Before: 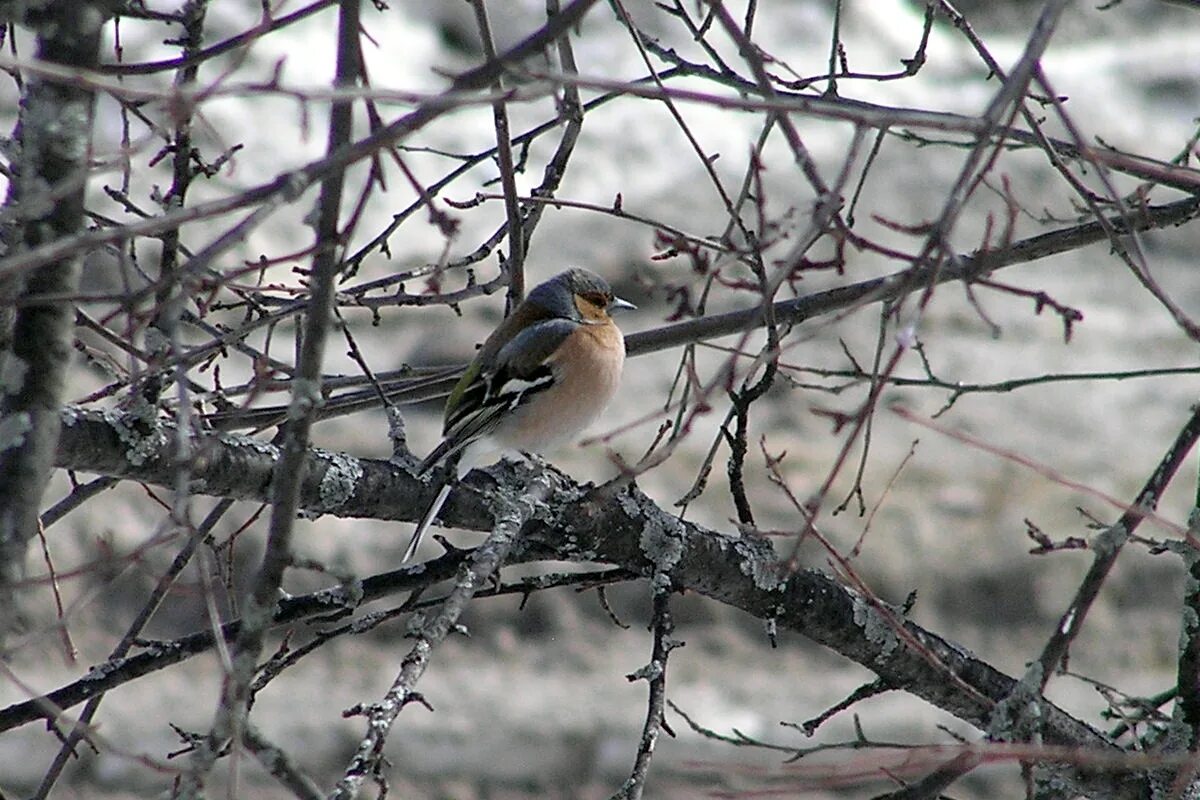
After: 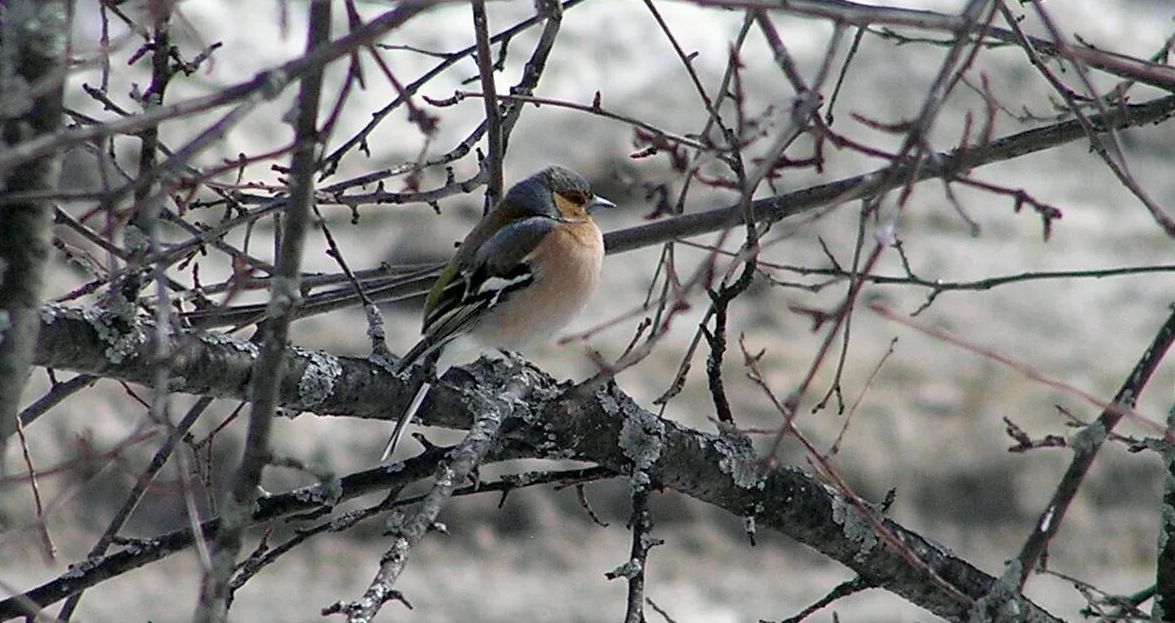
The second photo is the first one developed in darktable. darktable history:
tone equalizer: -7 EV 0.18 EV, -6 EV 0.12 EV, -5 EV 0.08 EV, -4 EV 0.04 EV, -2 EV -0.02 EV, -1 EV -0.04 EV, +0 EV -0.06 EV, luminance estimator HSV value / RGB max
crop and rotate: left 1.814%, top 12.818%, right 0.25%, bottom 9.225%
